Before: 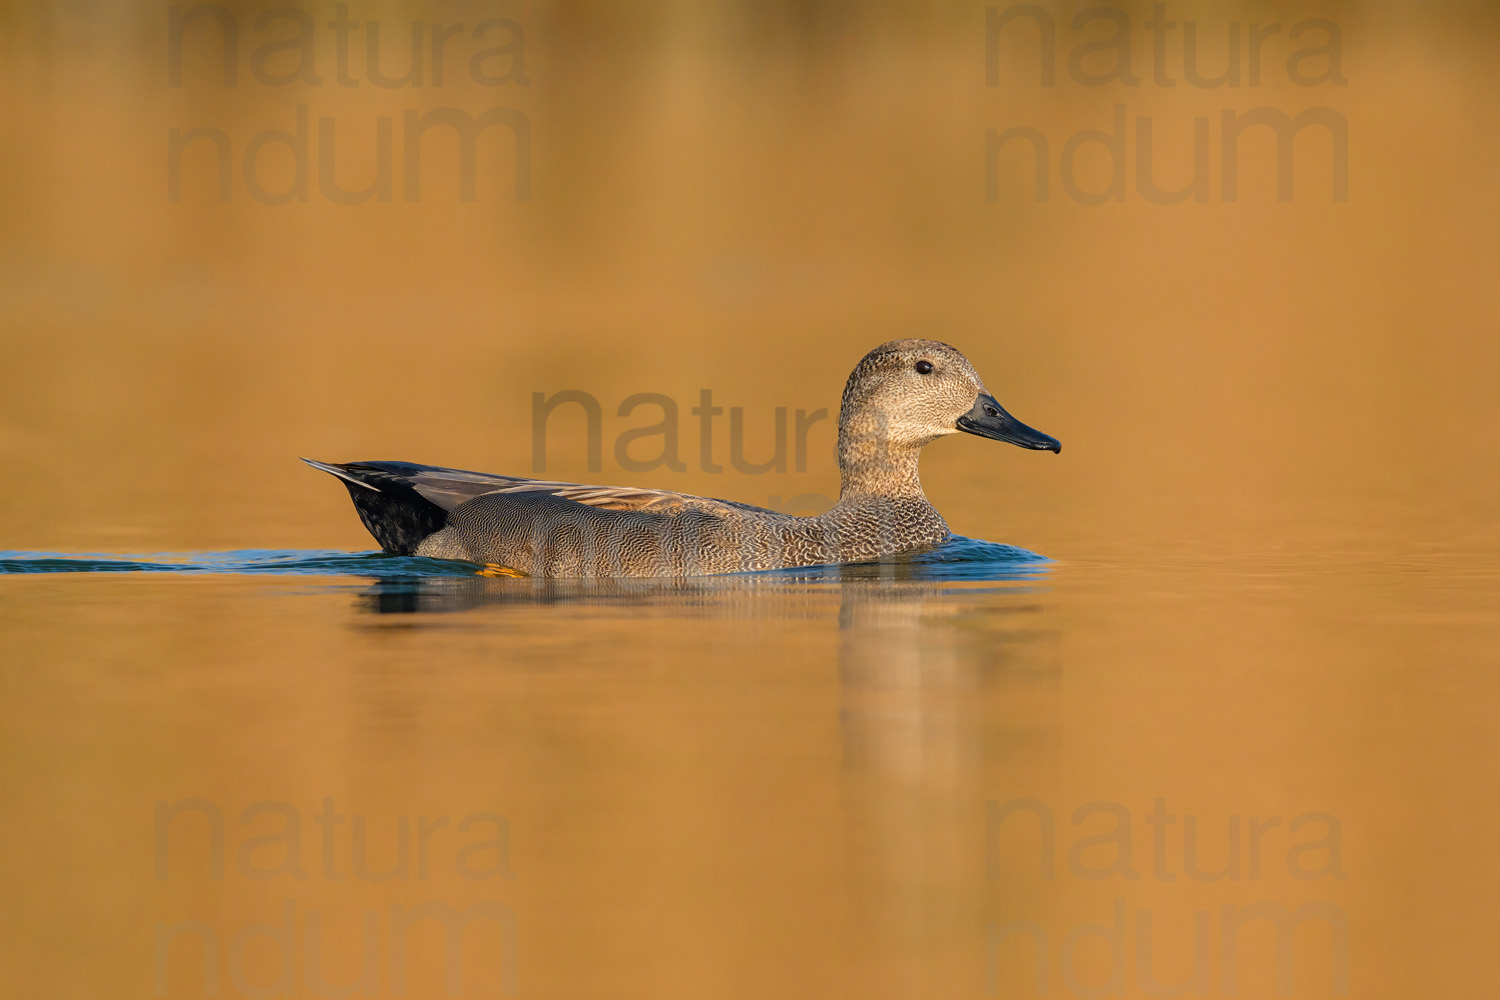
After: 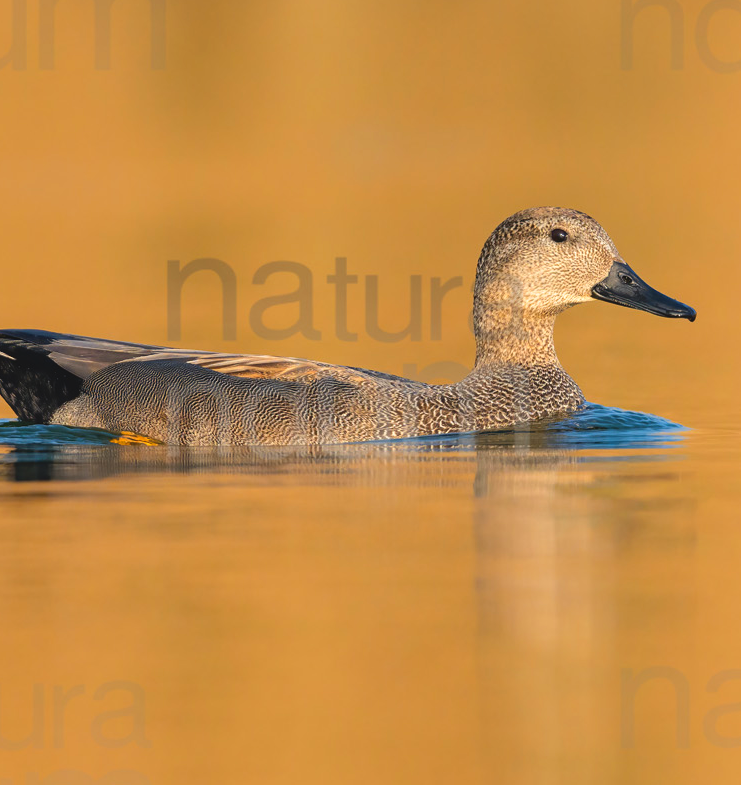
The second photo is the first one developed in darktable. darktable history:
crop and rotate: angle 0.02°, left 24.353%, top 13.219%, right 26.156%, bottom 8.224%
tone equalizer: -8 EV -0.417 EV, -7 EV -0.389 EV, -6 EV -0.333 EV, -5 EV -0.222 EV, -3 EV 0.222 EV, -2 EV 0.333 EV, -1 EV 0.389 EV, +0 EV 0.417 EV, edges refinement/feathering 500, mask exposure compensation -1.57 EV, preserve details no
contrast brightness saturation: contrast -0.1, brightness 0.05, saturation 0.08
